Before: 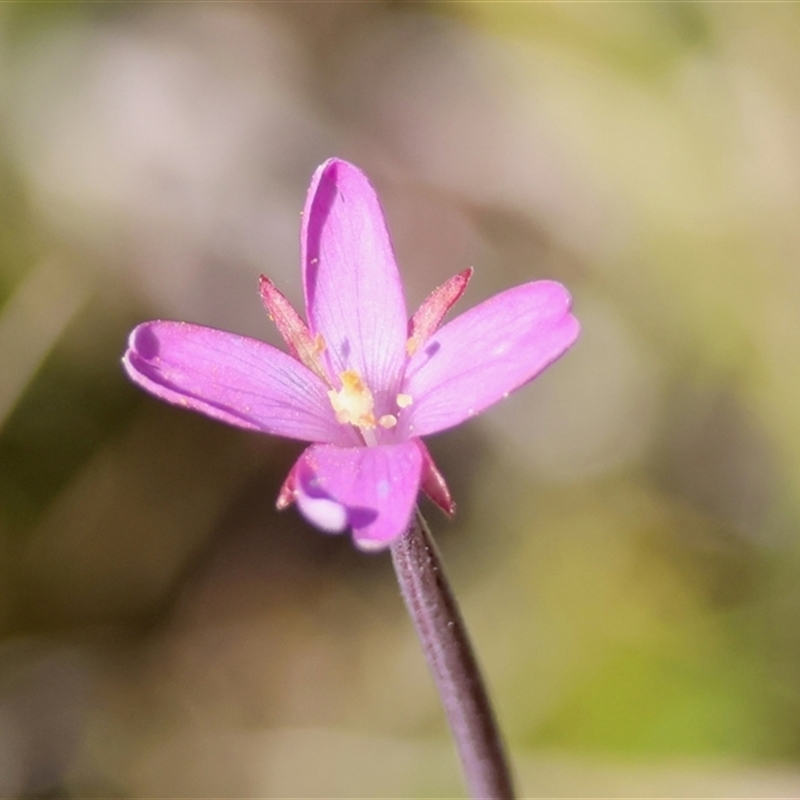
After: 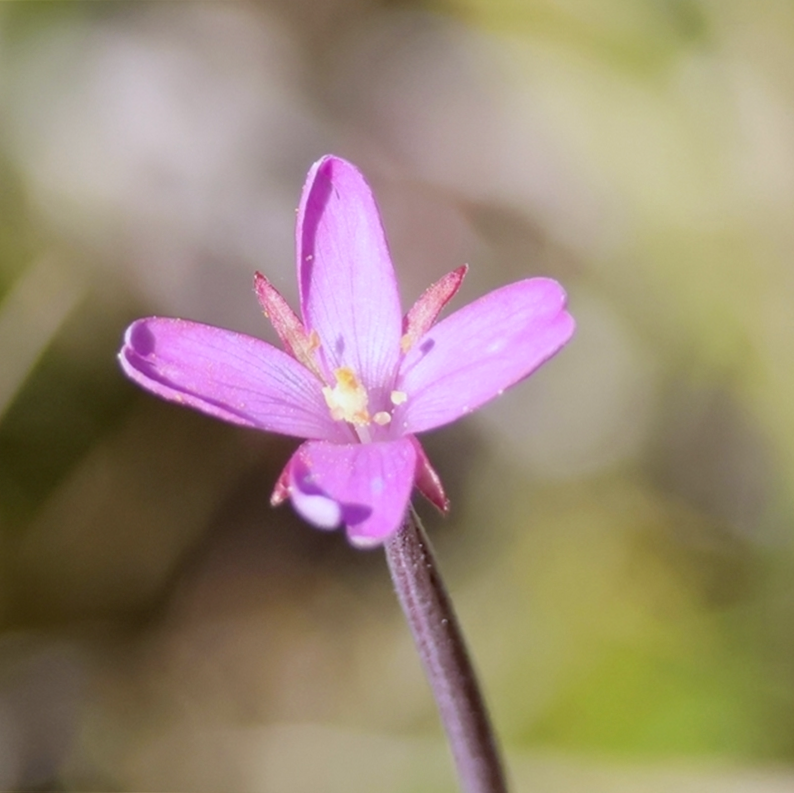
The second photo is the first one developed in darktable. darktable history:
rotate and perspective: rotation 0.192°, lens shift (horizontal) -0.015, crop left 0.005, crop right 0.996, crop top 0.006, crop bottom 0.99
white balance: red 0.967, blue 1.049
